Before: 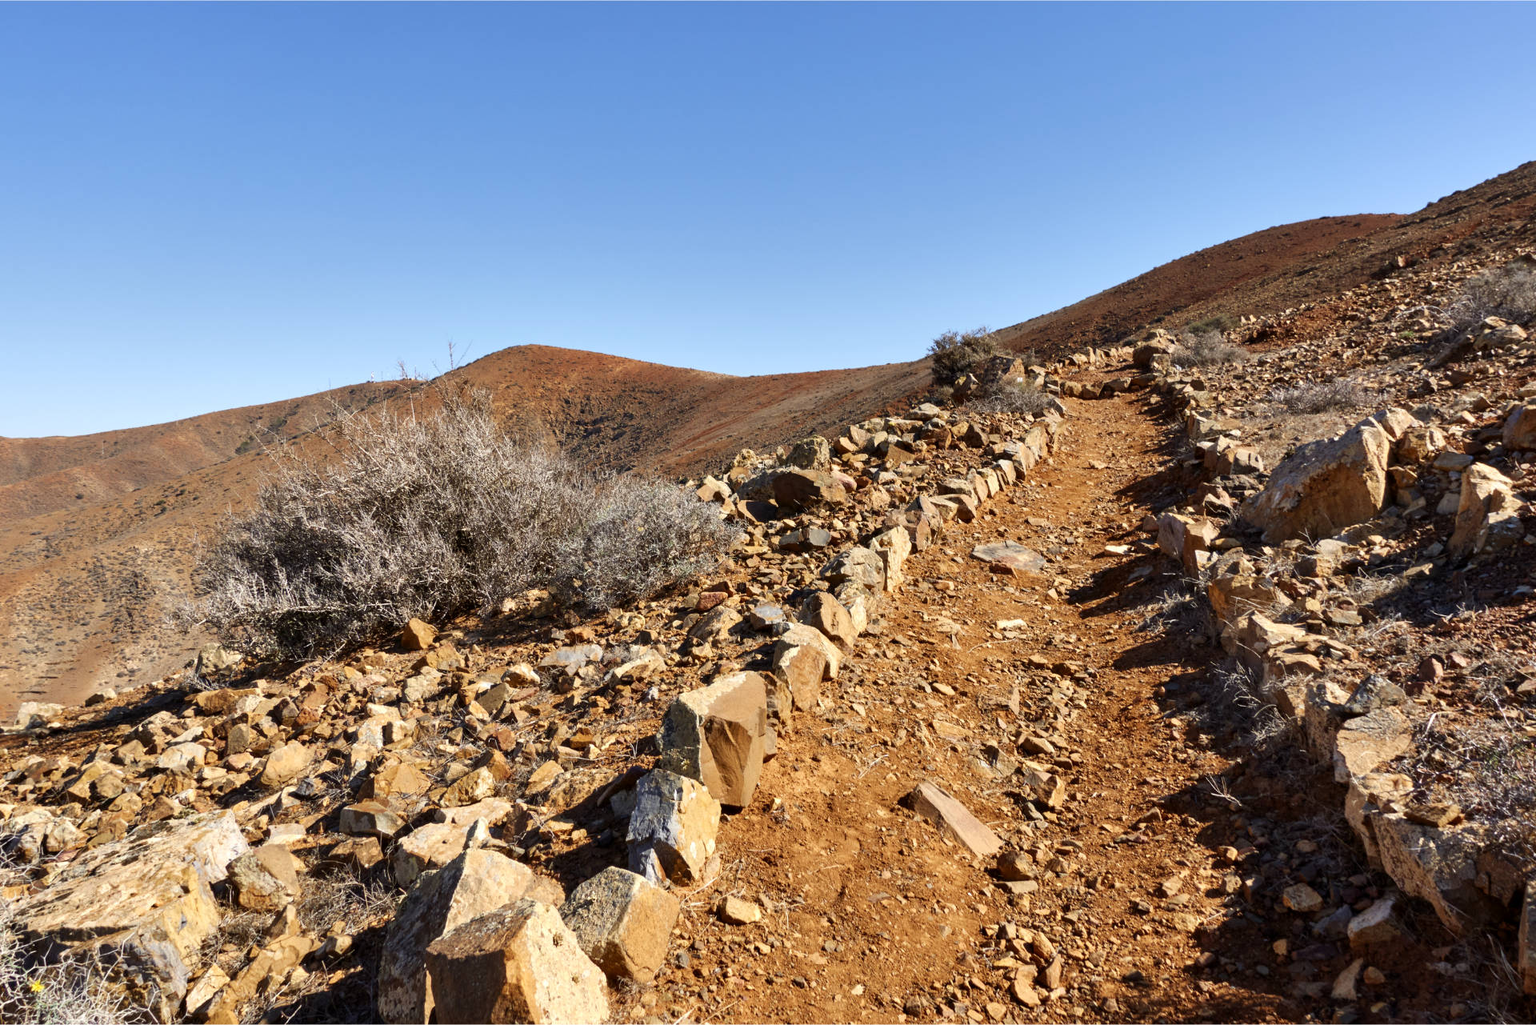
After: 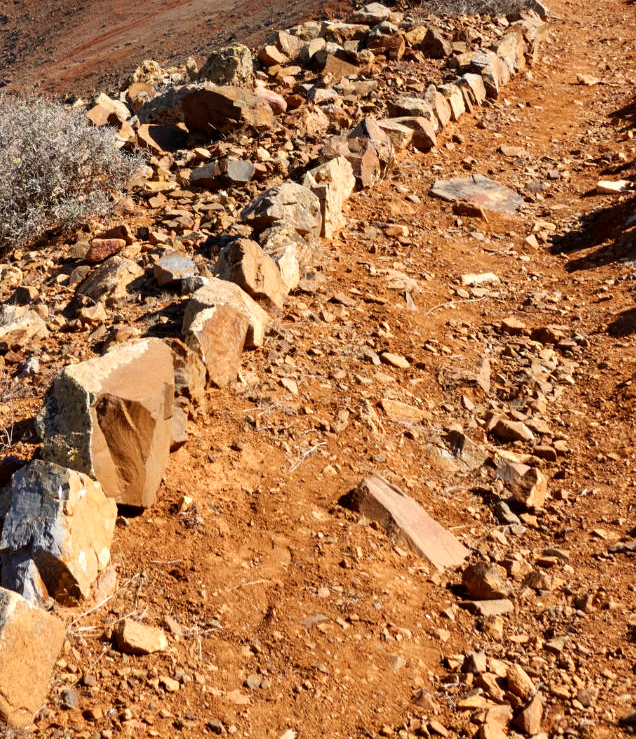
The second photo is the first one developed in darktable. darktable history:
crop: left 40.878%, top 39.176%, right 25.993%, bottom 3.081%
contrast brightness saturation: saturation -0.05
